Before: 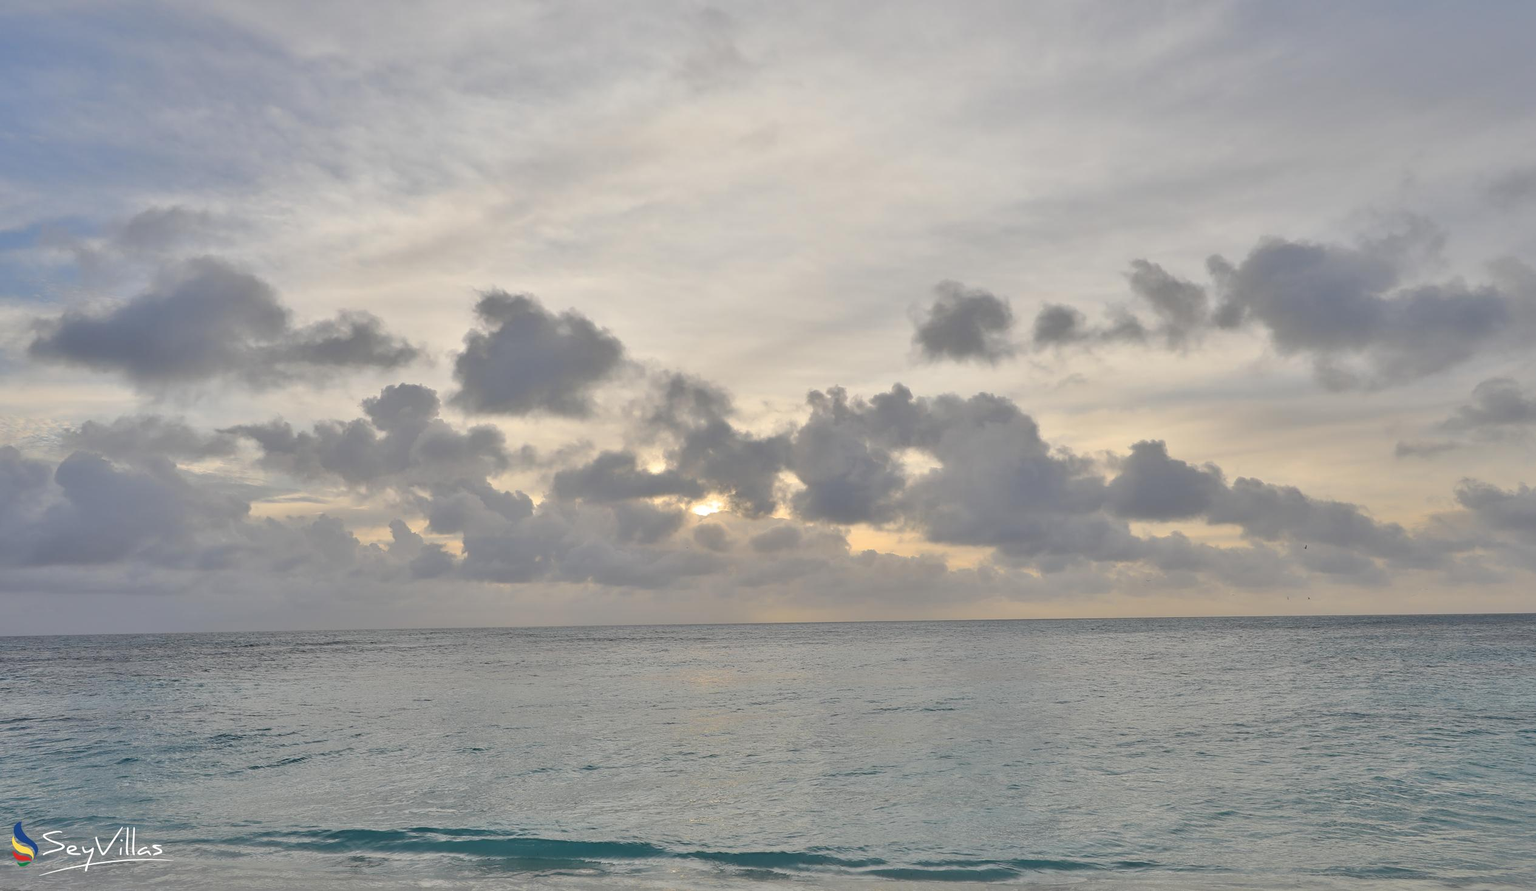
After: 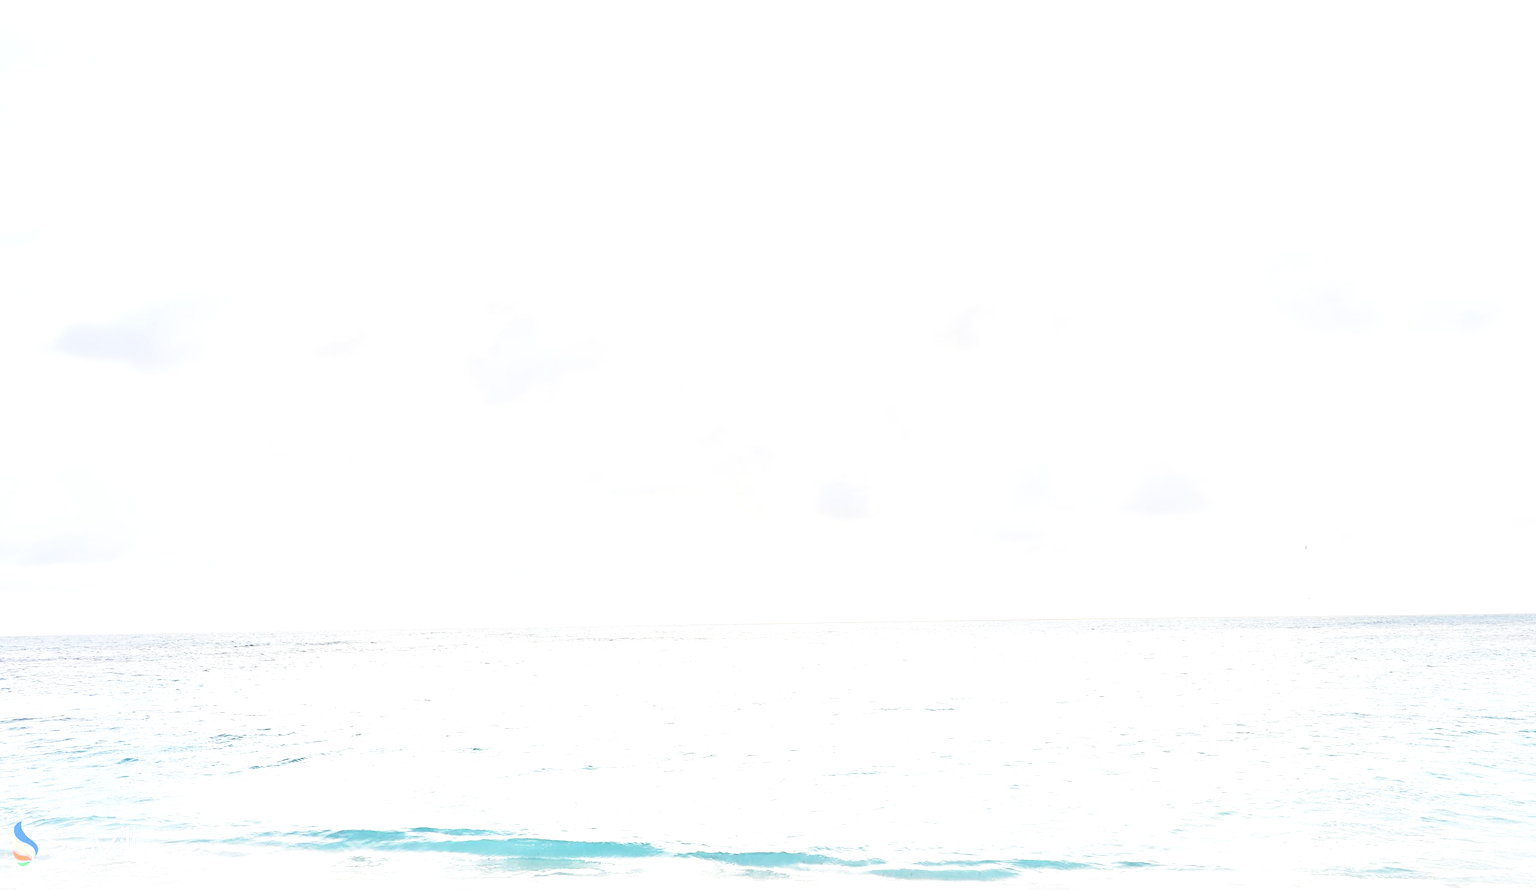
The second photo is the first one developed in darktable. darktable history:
base curve: curves: ch0 [(0, 0) (0.028, 0.03) (0.121, 0.232) (0.46, 0.748) (0.859, 0.968) (1, 1)], preserve colors none
exposure: exposure 2.187 EV, compensate exposure bias true, compensate highlight preservation false
